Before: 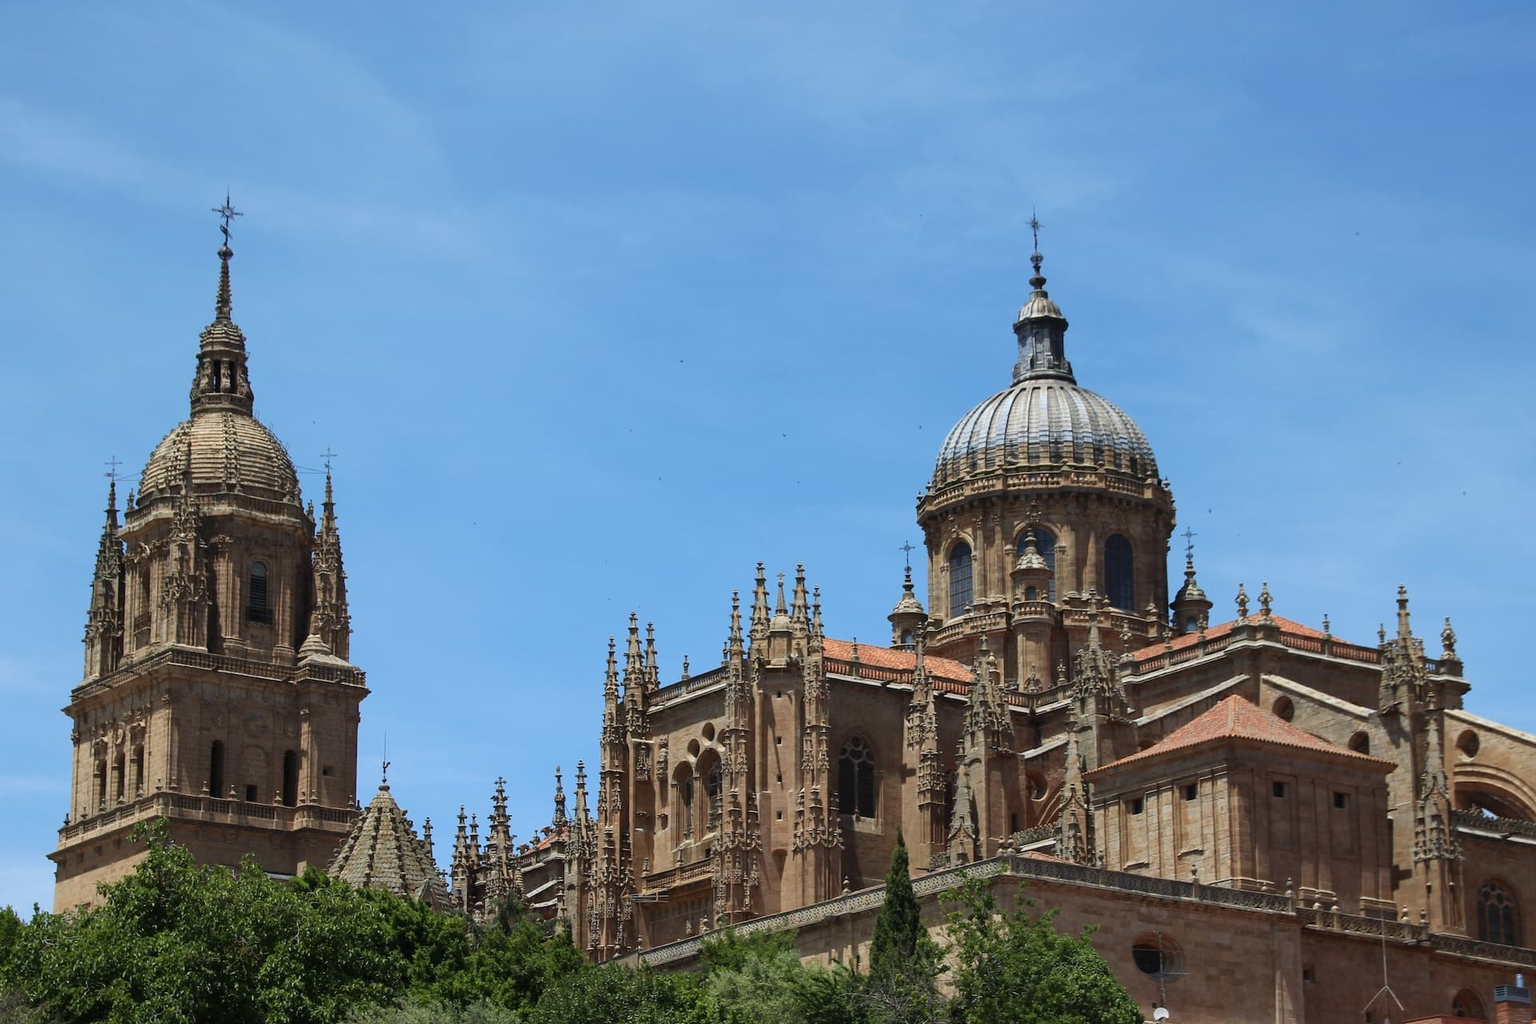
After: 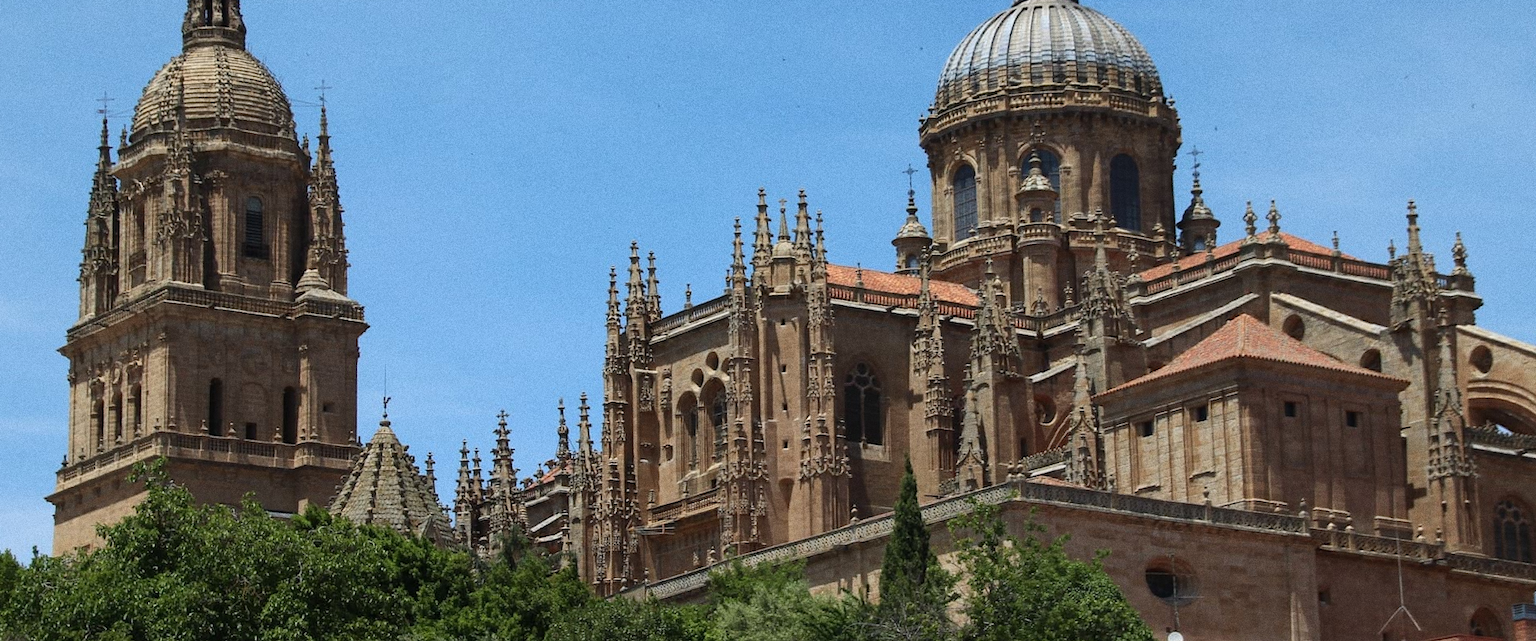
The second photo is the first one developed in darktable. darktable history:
crop and rotate: top 36.435%
grain: coarseness 8.68 ISO, strength 31.94%
rotate and perspective: rotation -1°, crop left 0.011, crop right 0.989, crop top 0.025, crop bottom 0.975
